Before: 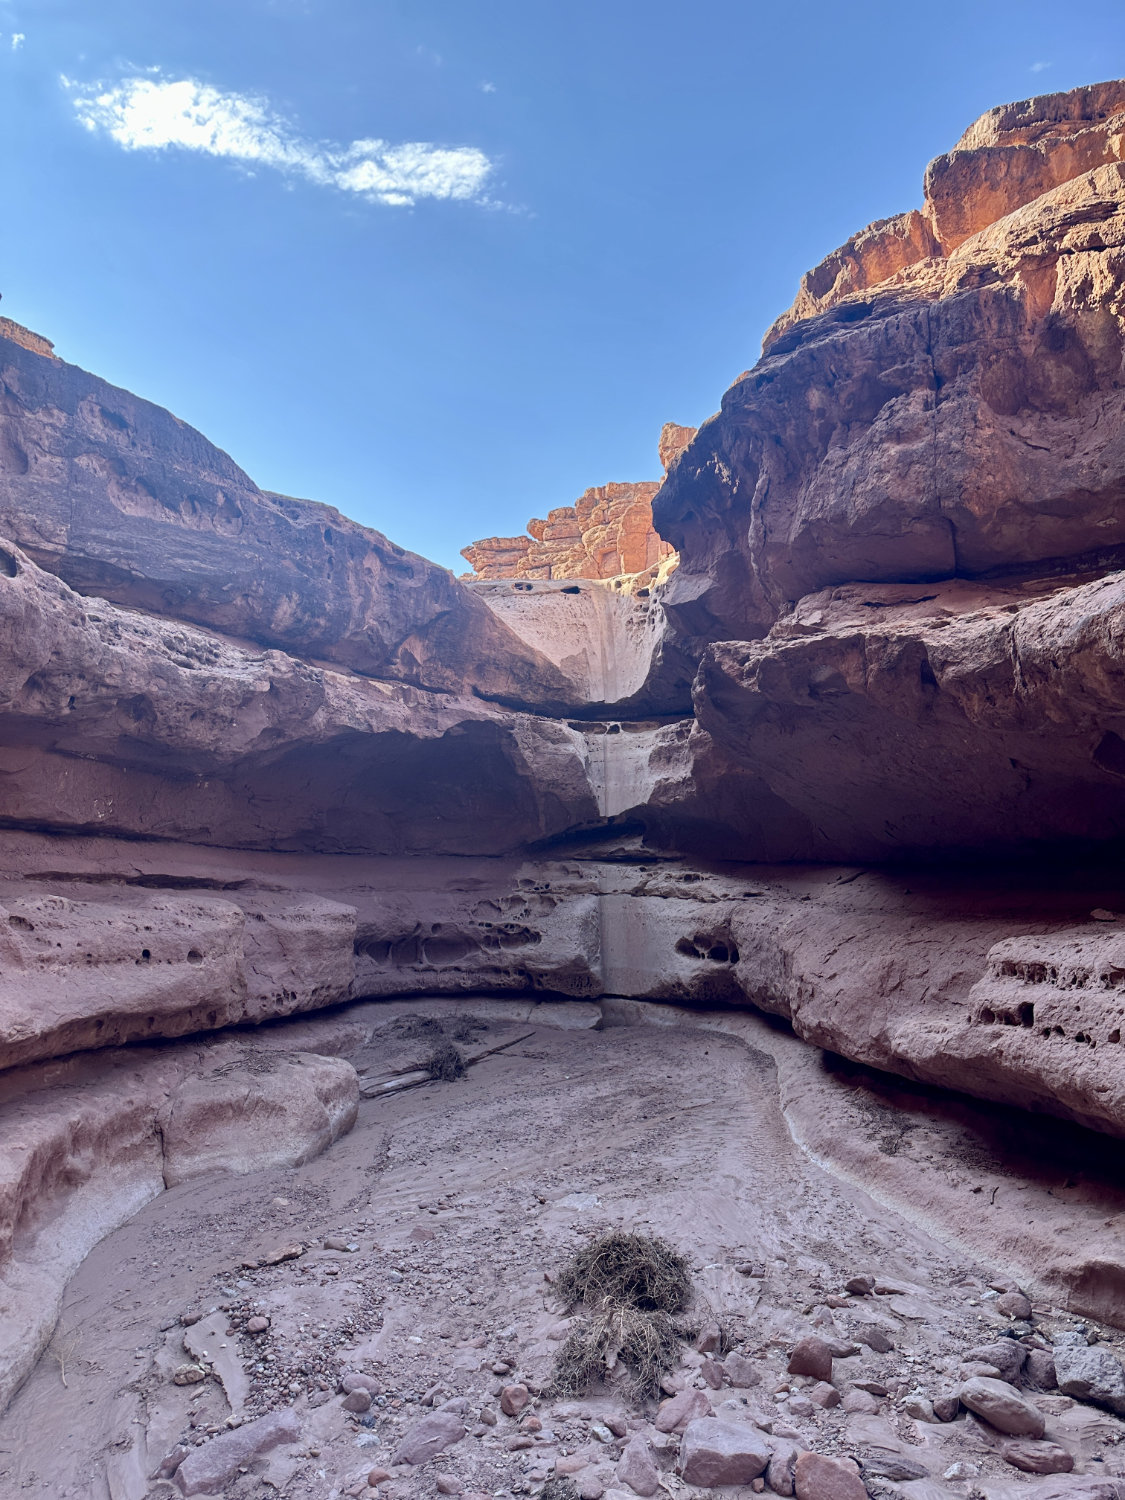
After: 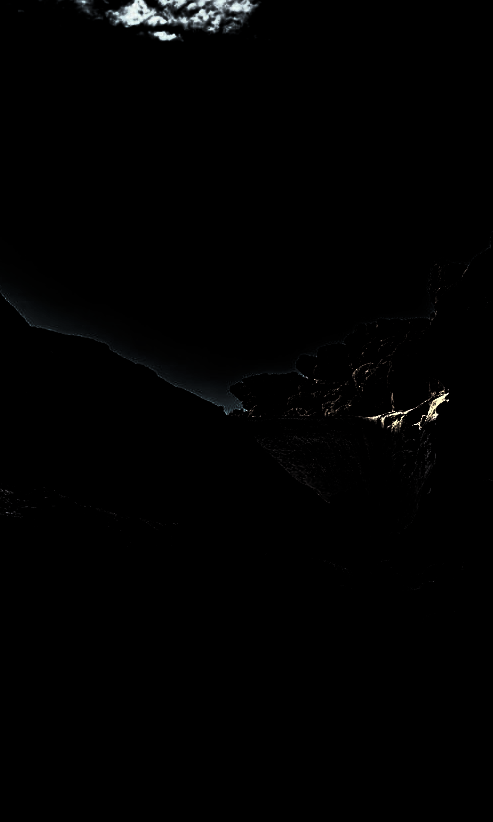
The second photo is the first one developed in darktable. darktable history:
crop: left 20.507%, top 10.916%, right 35.637%, bottom 34.221%
levels: levels [0.721, 0.937, 0.997]
tone equalizer: on, module defaults
shadows and highlights: highlights color adjustment 32.37%, low approximation 0.01, soften with gaussian
